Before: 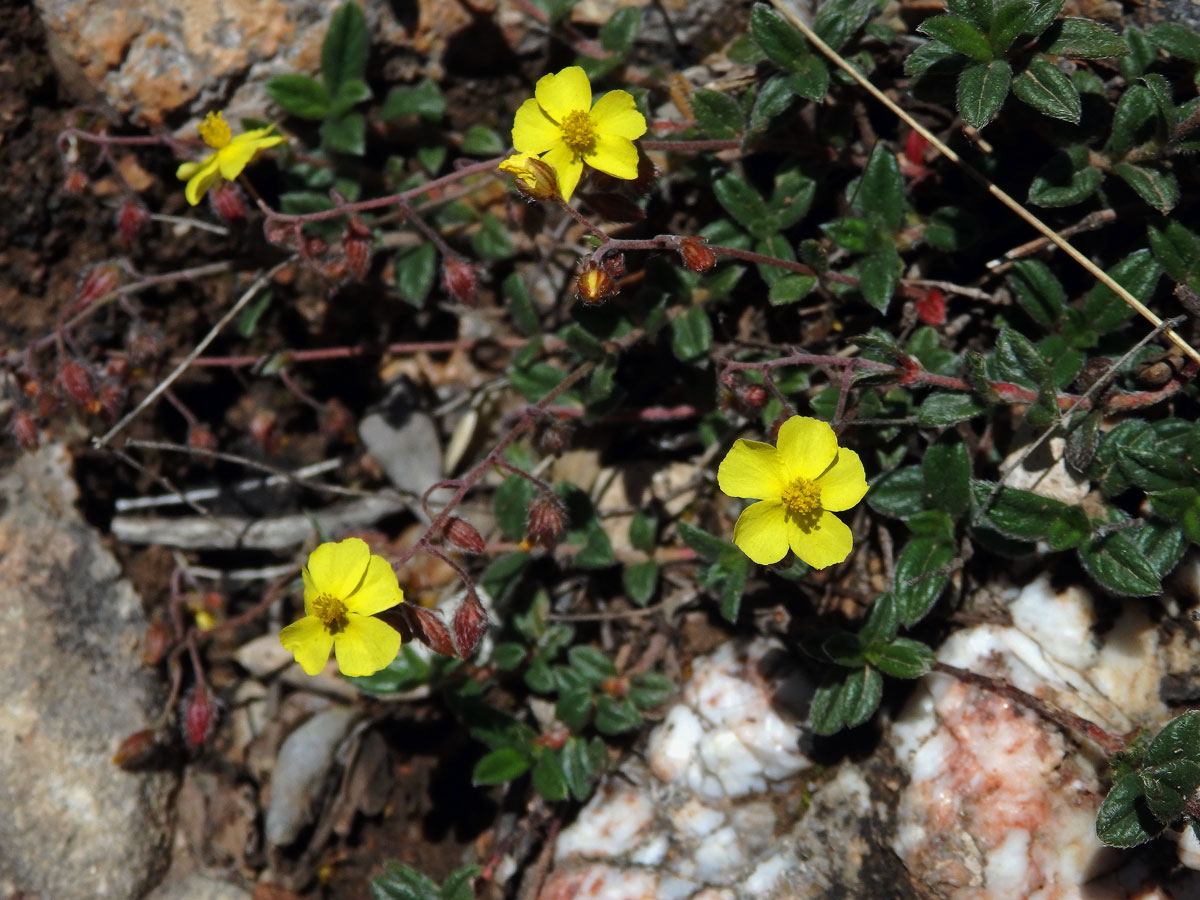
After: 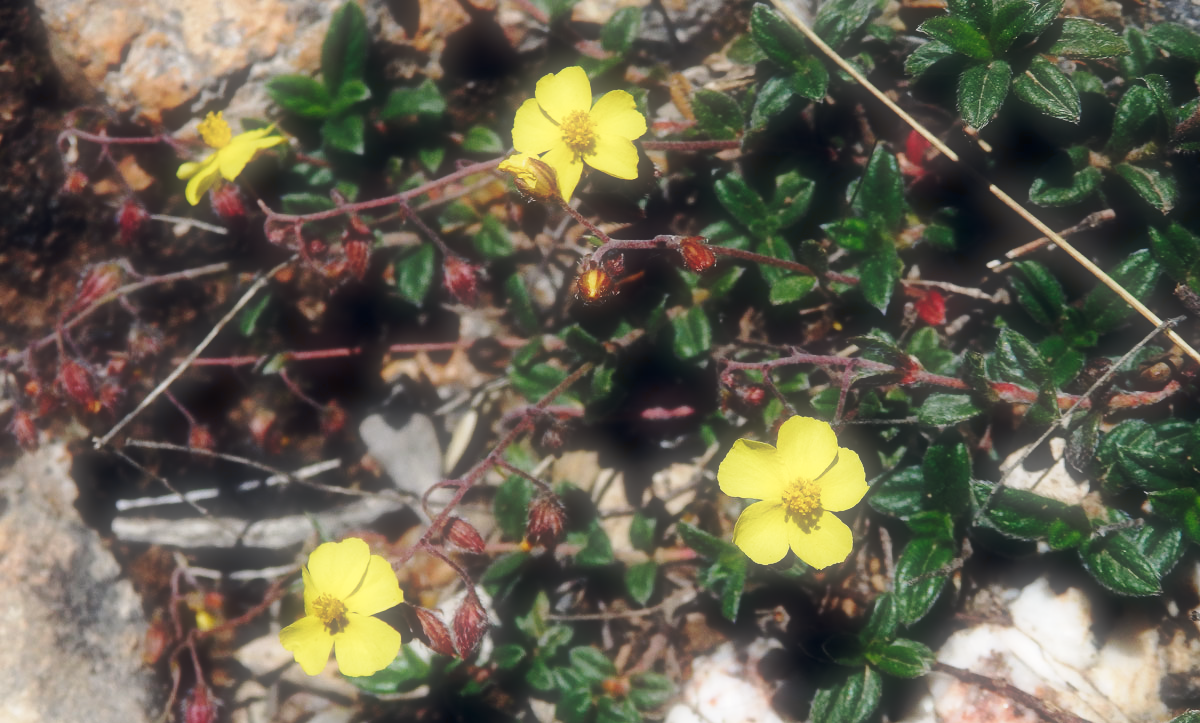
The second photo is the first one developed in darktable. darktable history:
crop: bottom 19.644%
soften: size 60.24%, saturation 65.46%, brightness 0.506 EV, mix 25.7%
color balance rgb: shadows lift › hue 87.51°, highlights gain › chroma 1.62%, highlights gain › hue 55.1°, global offset › chroma 0.06%, global offset › hue 253.66°, linear chroma grading › global chroma 0.5%
base curve: curves: ch0 [(0, 0) (0.028, 0.03) (0.121, 0.232) (0.46, 0.748) (0.859, 0.968) (1, 1)], preserve colors none
